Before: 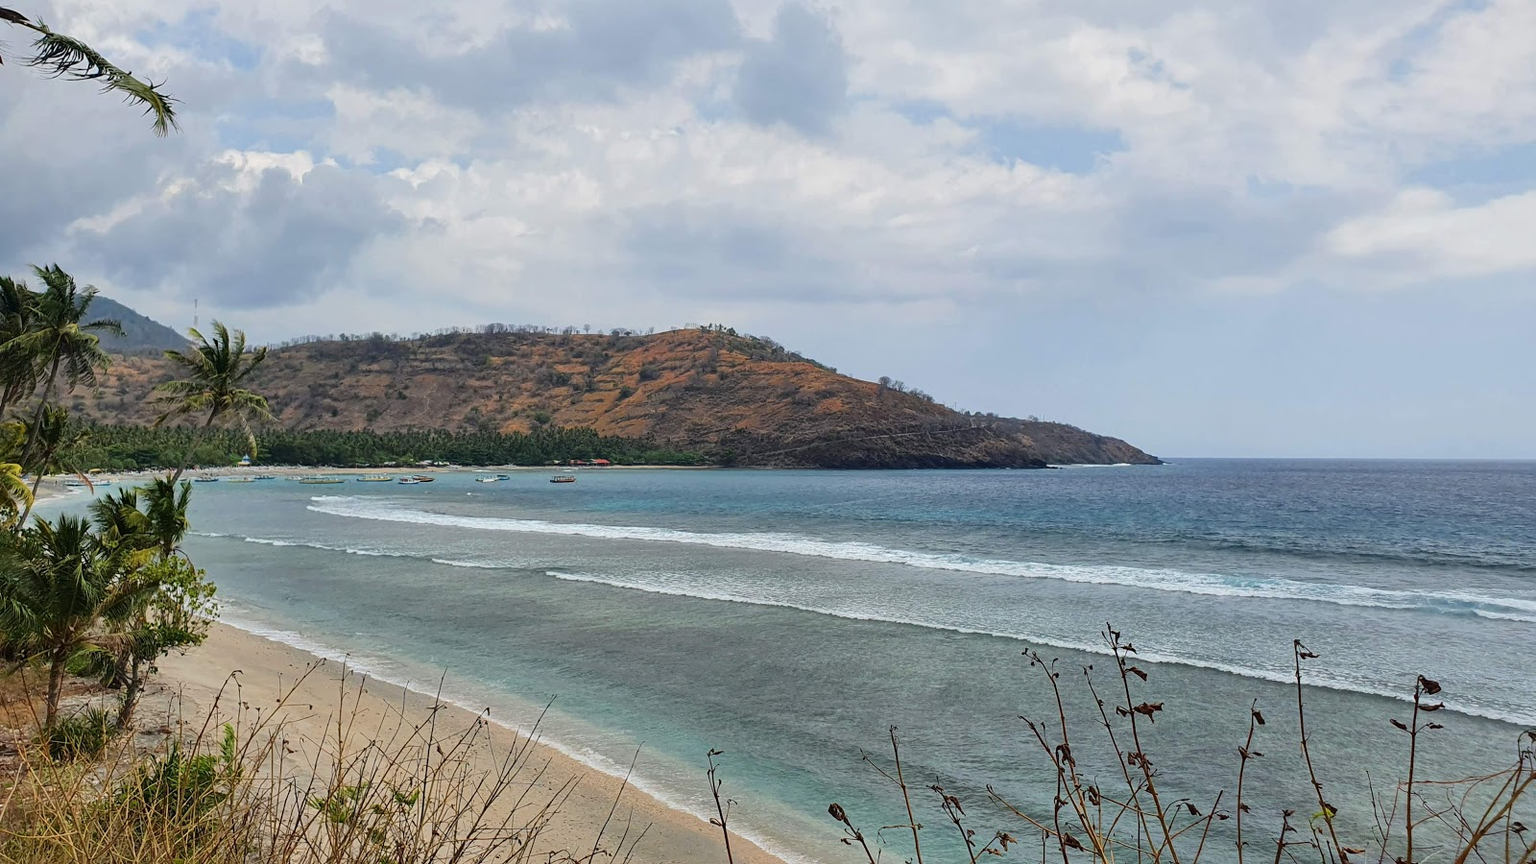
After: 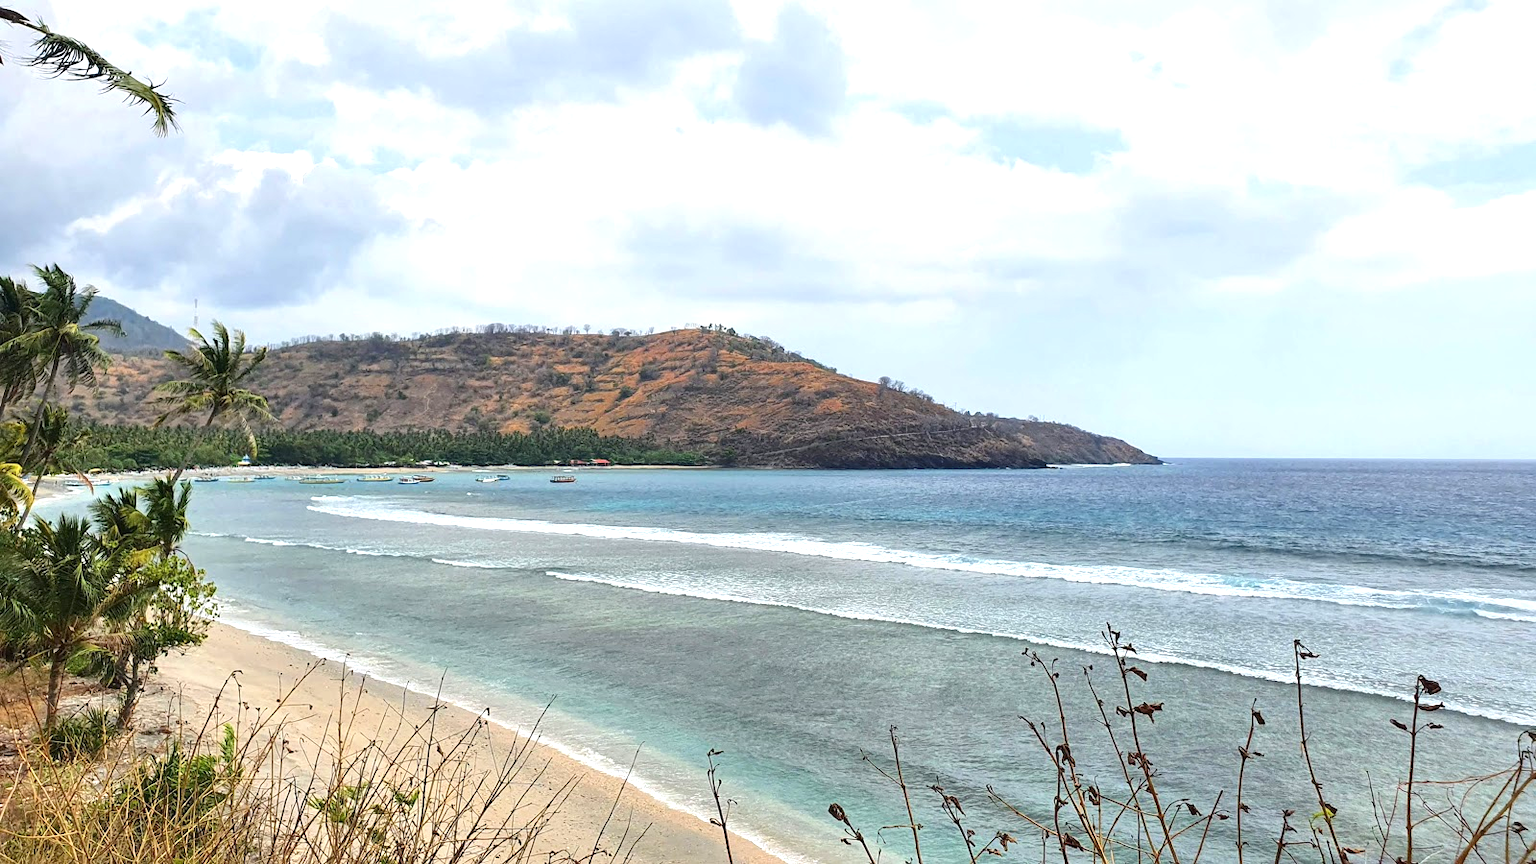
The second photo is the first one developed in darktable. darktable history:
exposure: black level correction 0, exposure 0.893 EV, compensate highlight preservation false
